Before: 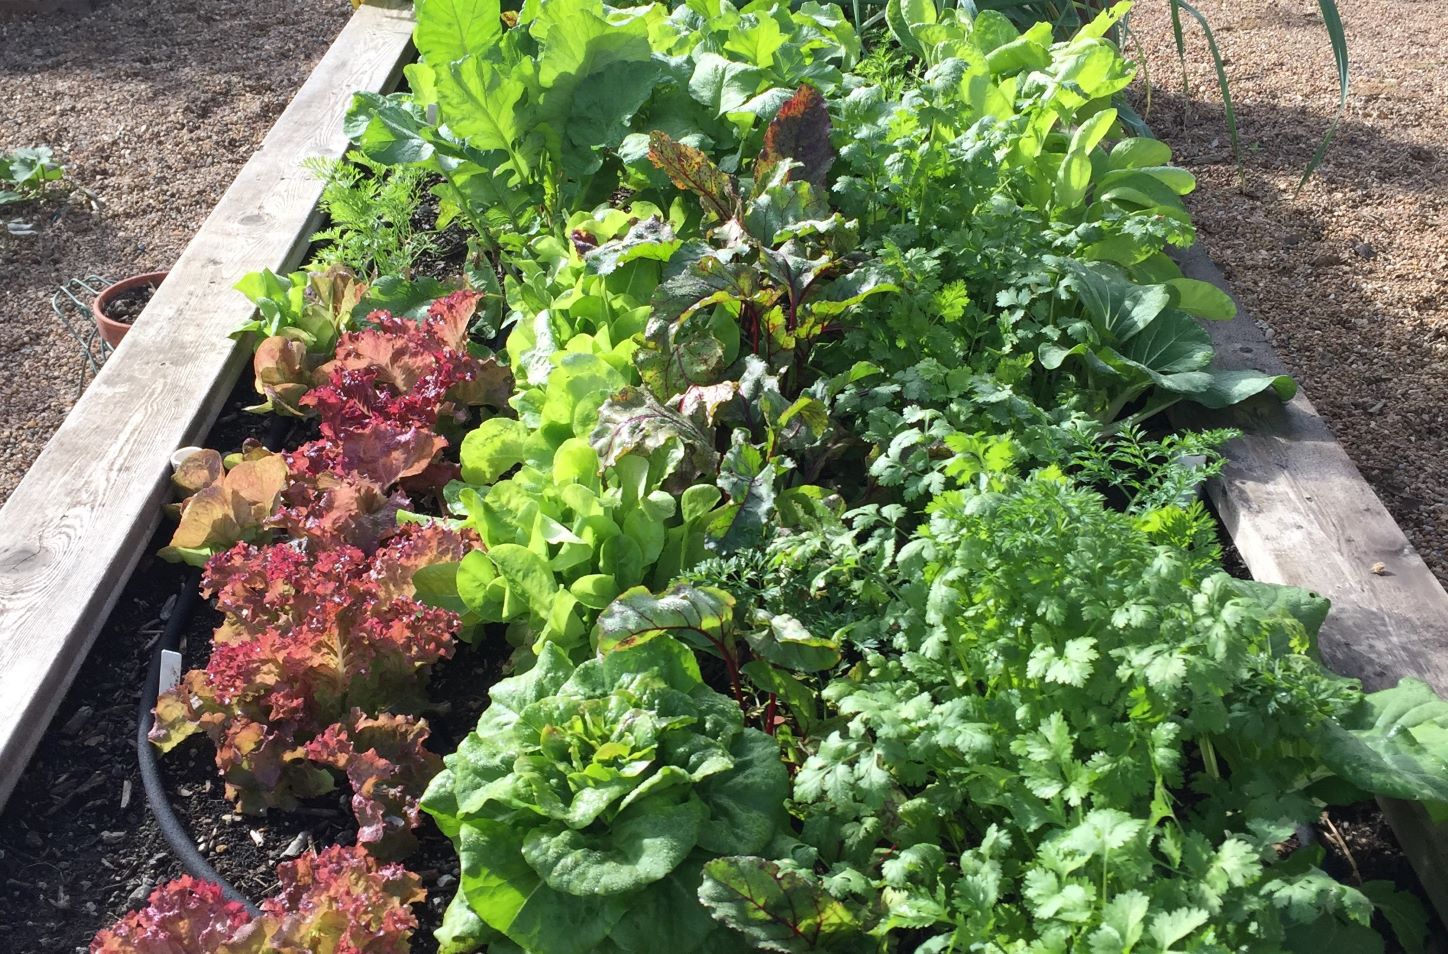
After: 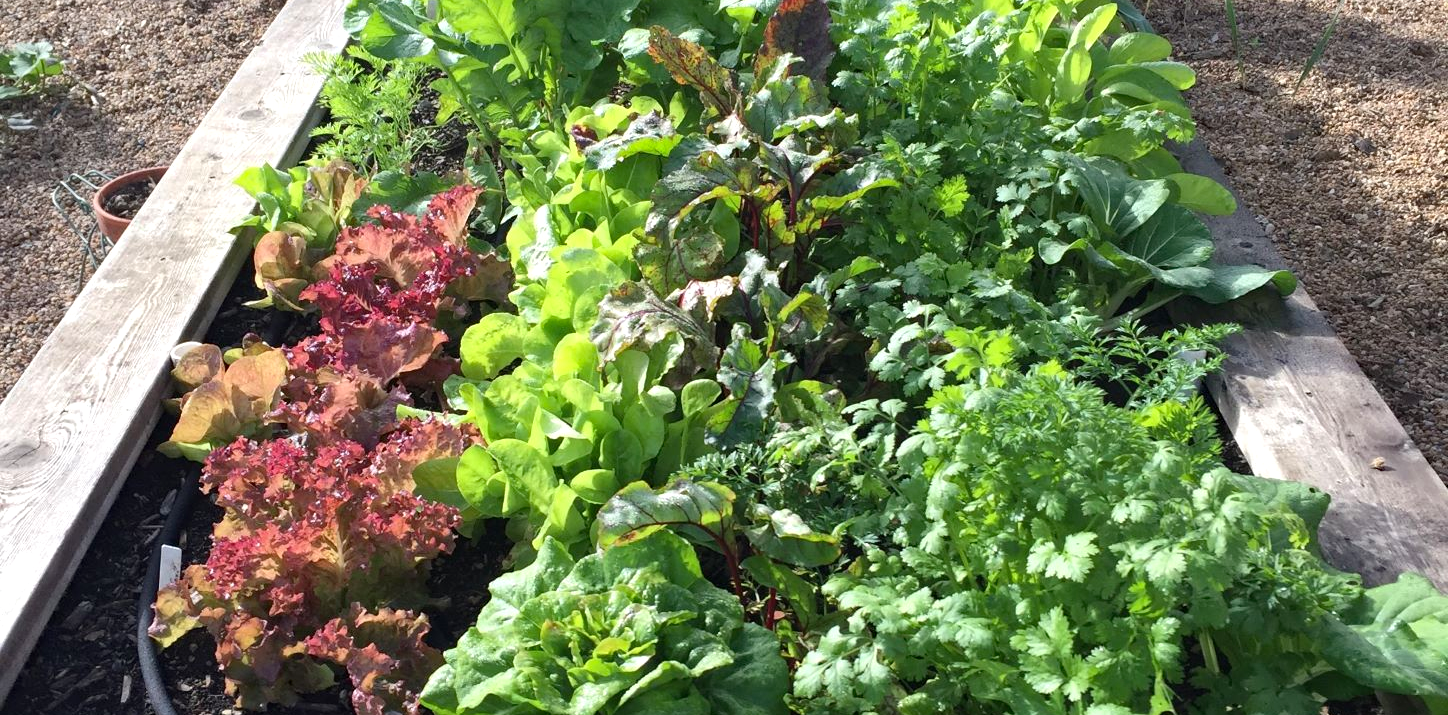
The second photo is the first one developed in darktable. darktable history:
haze removal: adaptive false
crop: top 11.034%, bottom 13.931%
exposure: exposure 0.16 EV, compensate highlight preservation false
